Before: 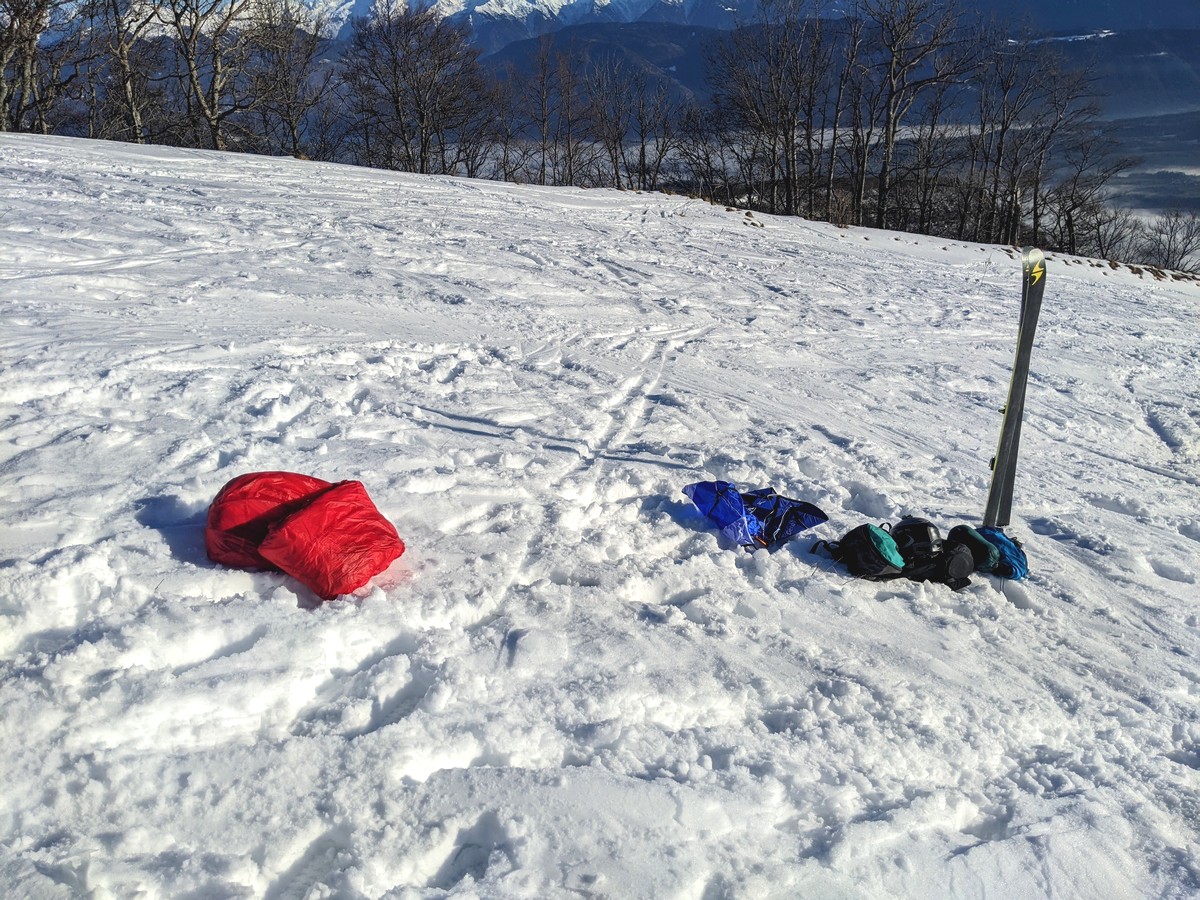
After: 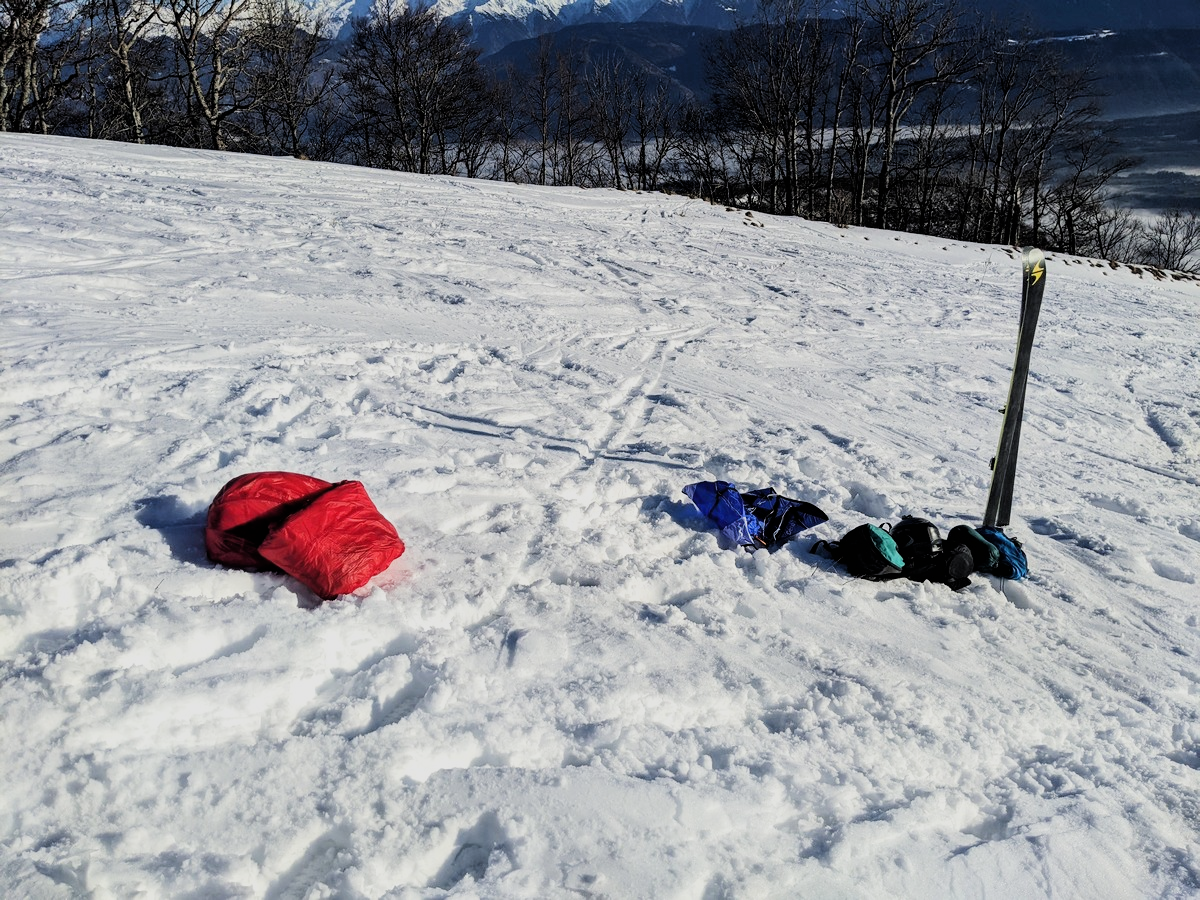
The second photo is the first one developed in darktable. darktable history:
filmic rgb: black relative exposure -5 EV, hardness 2.88, contrast 1.3, highlights saturation mix -30%
rotate and perspective: automatic cropping off
